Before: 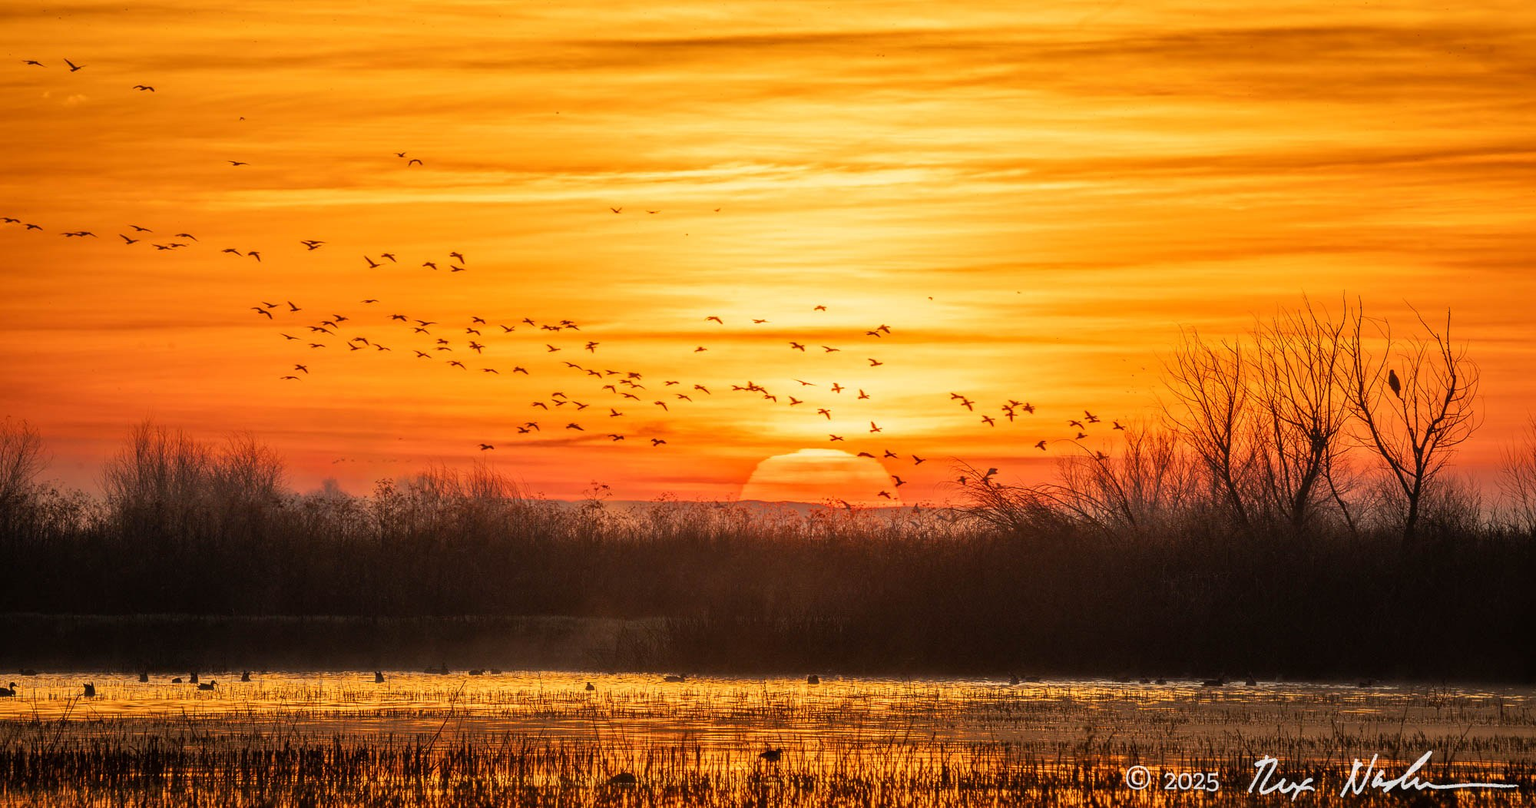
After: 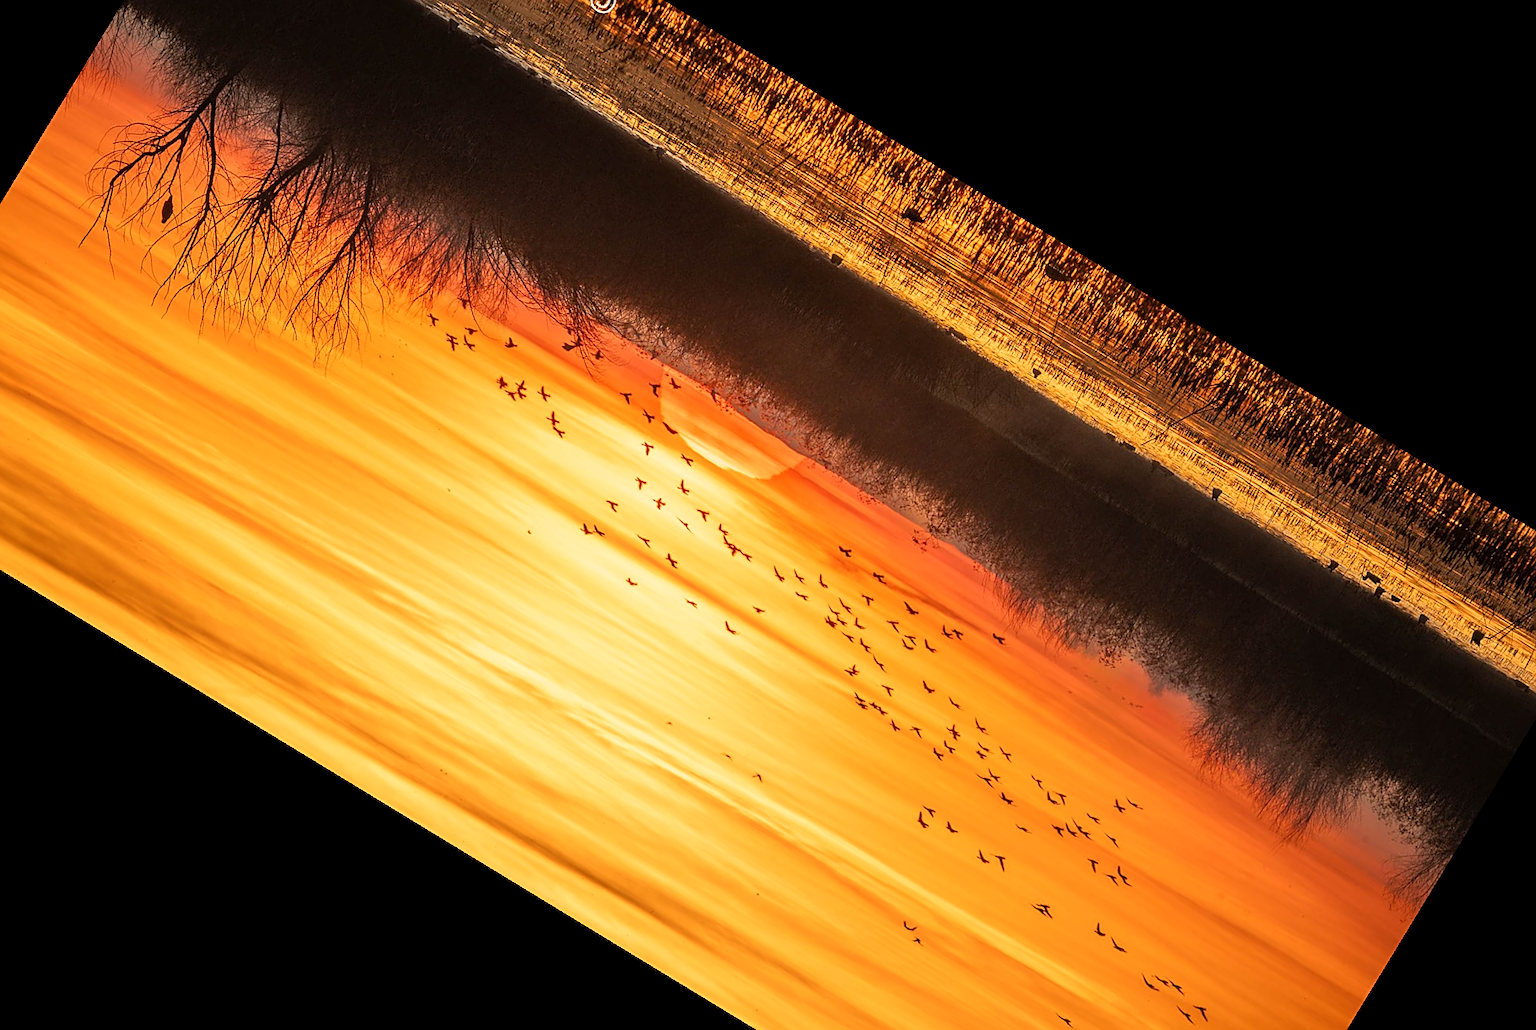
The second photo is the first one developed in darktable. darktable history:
crop and rotate: angle 148.68°, left 9.111%, top 15.603%, right 4.588%, bottom 17.041%
sharpen: on, module defaults
shadows and highlights: shadows 0, highlights 40
